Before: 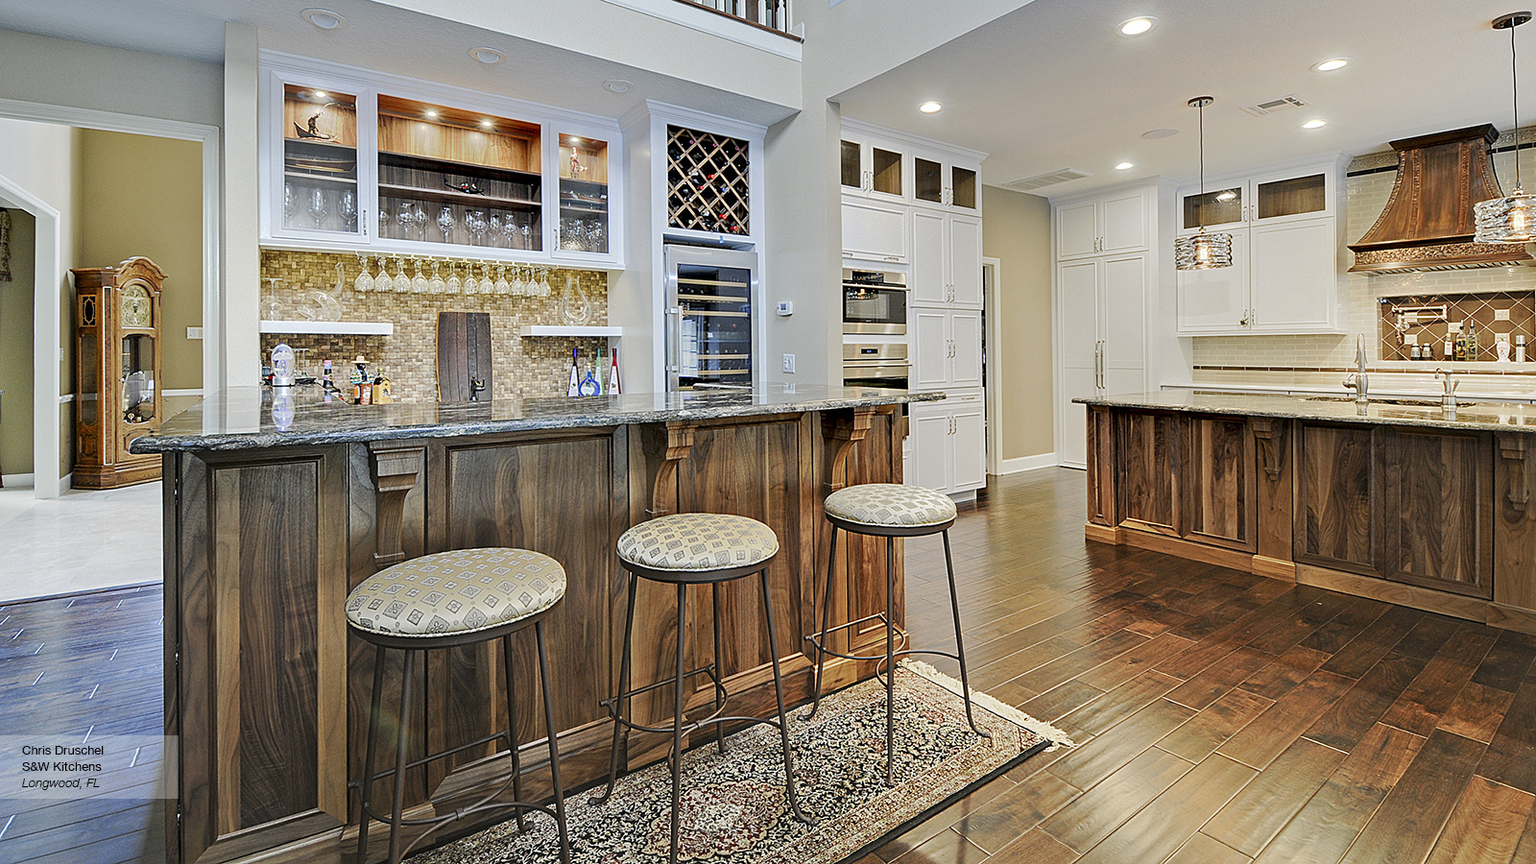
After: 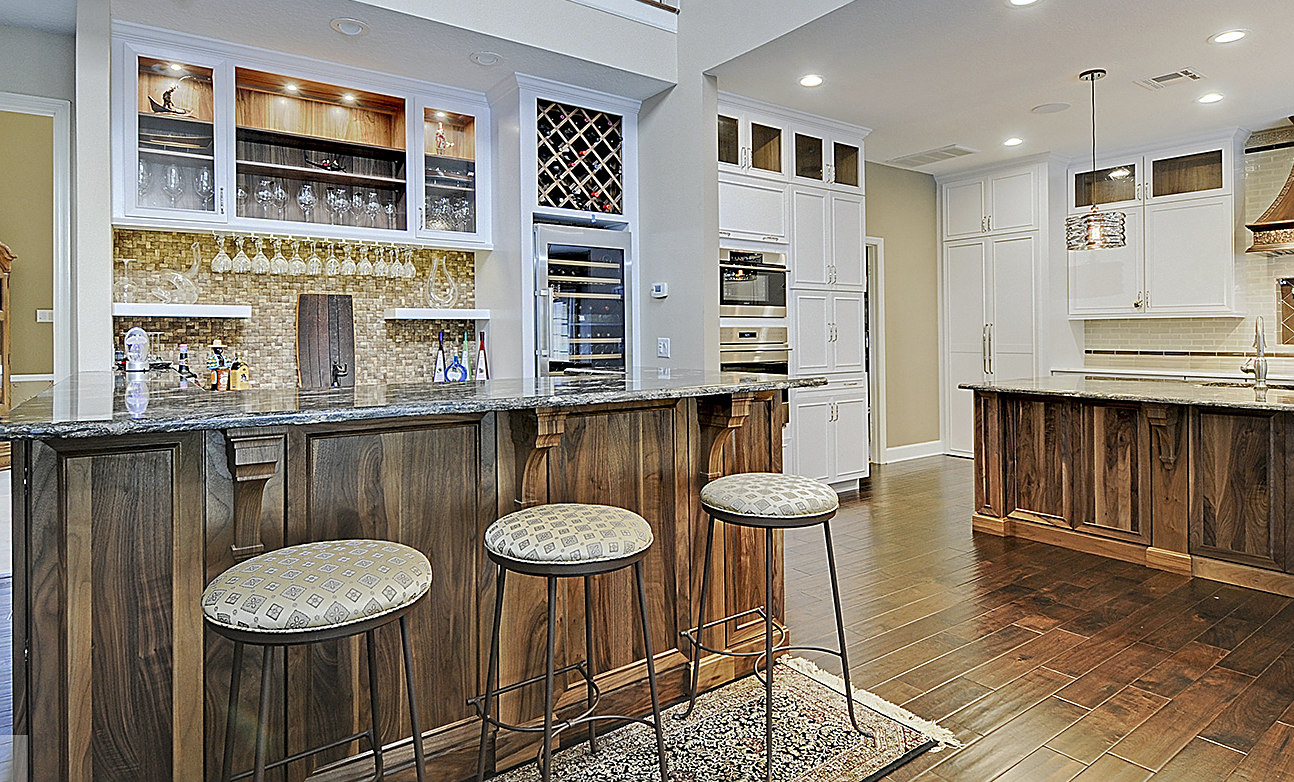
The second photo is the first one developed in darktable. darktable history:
white balance: red 0.988, blue 1.017
sharpen: on, module defaults
crop: left 9.929%, top 3.475%, right 9.188%, bottom 9.529%
